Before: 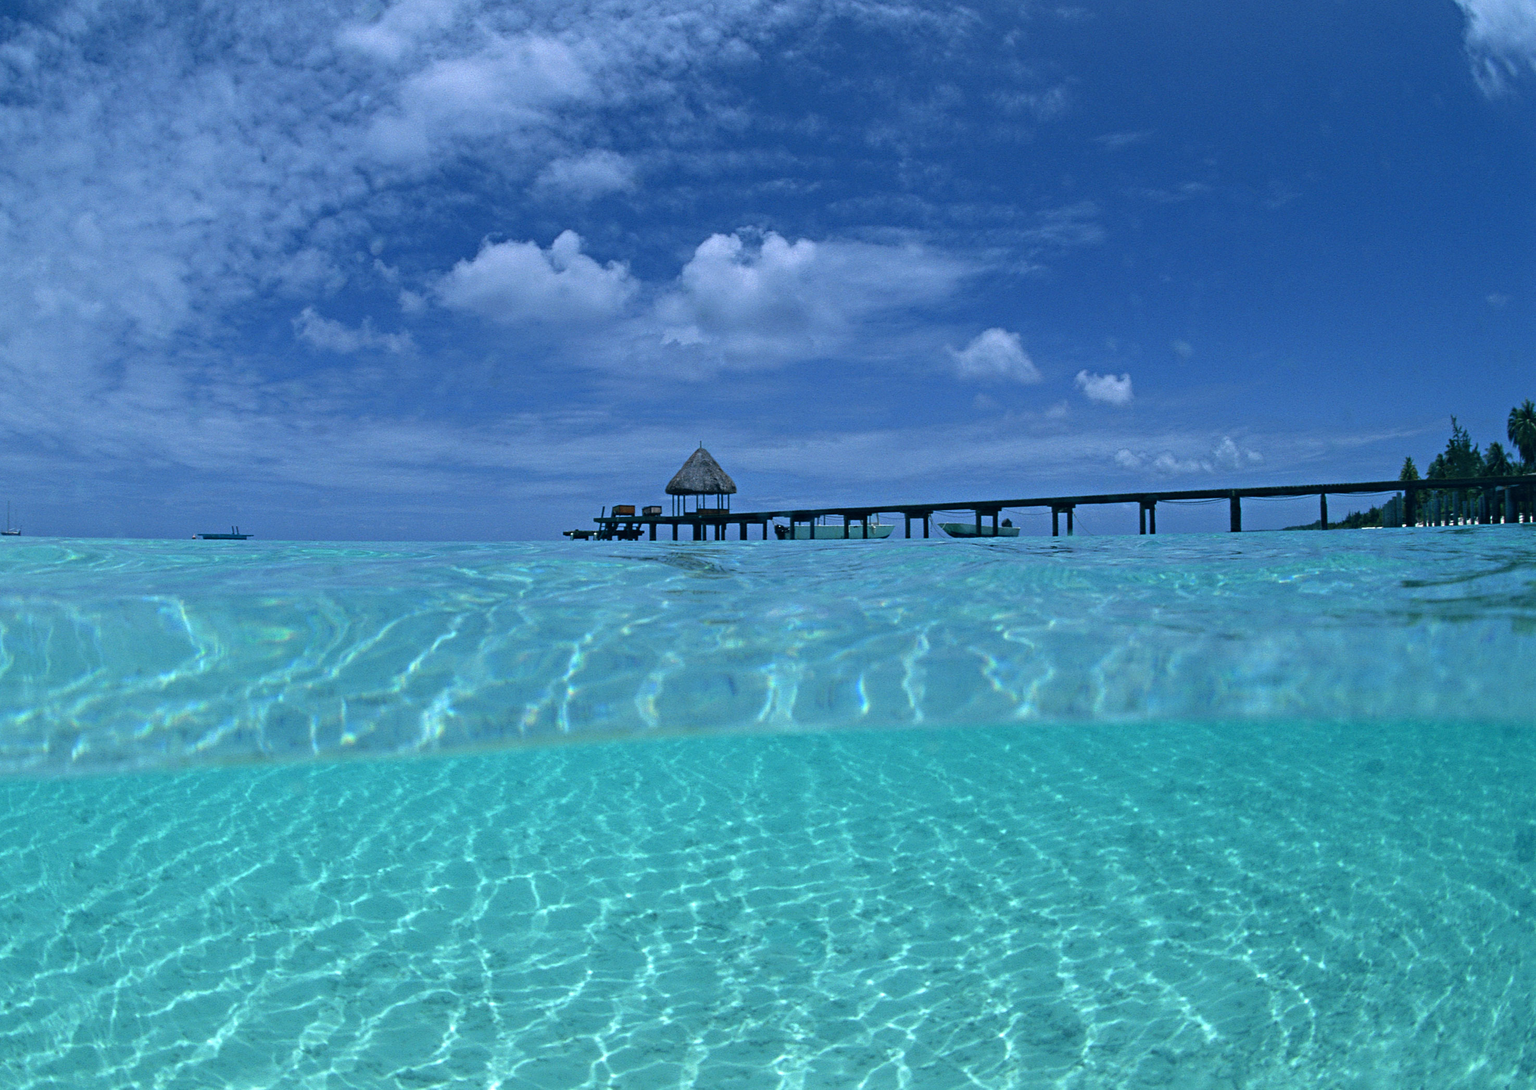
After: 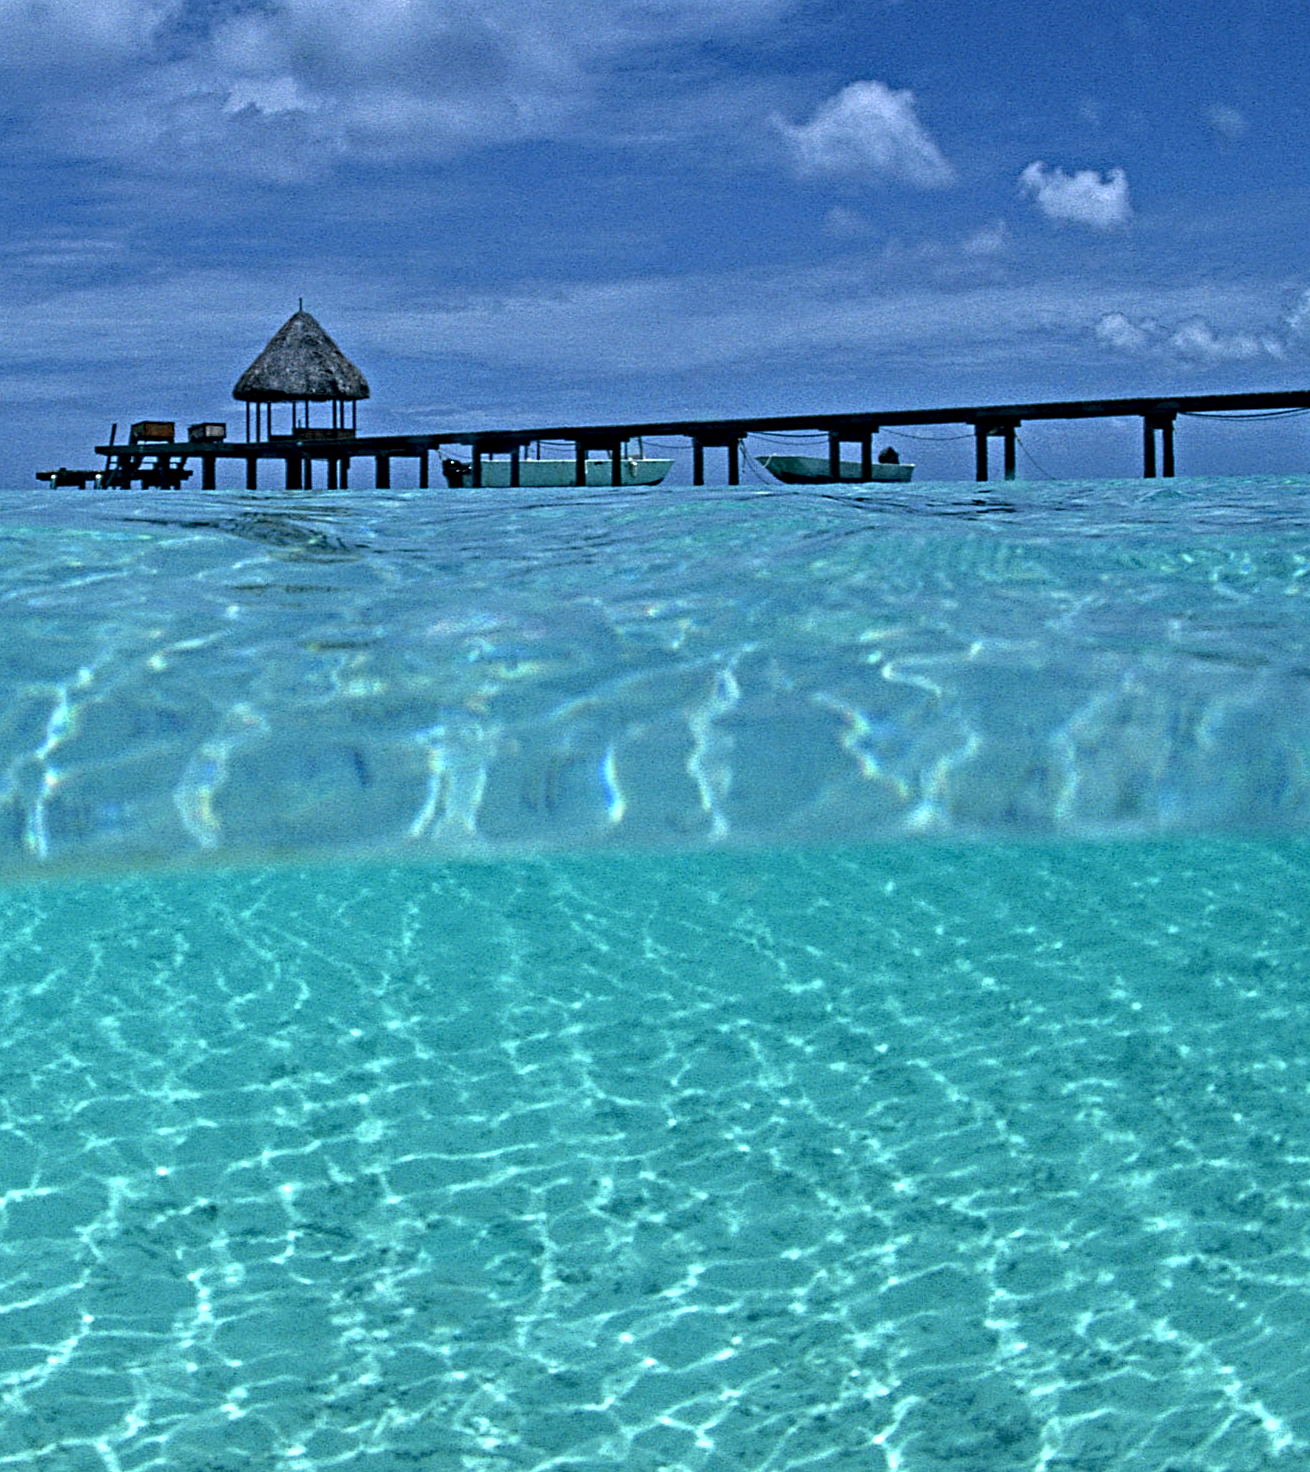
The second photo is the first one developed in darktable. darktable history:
crop: left 35.432%, top 26.233%, right 20.145%, bottom 3.432%
contrast equalizer: octaves 7, y [[0.5, 0.542, 0.583, 0.625, 0.667, 0.708], [0.5 ×6], [0.5 ×6], [0 ×6], [0 ×6]]
